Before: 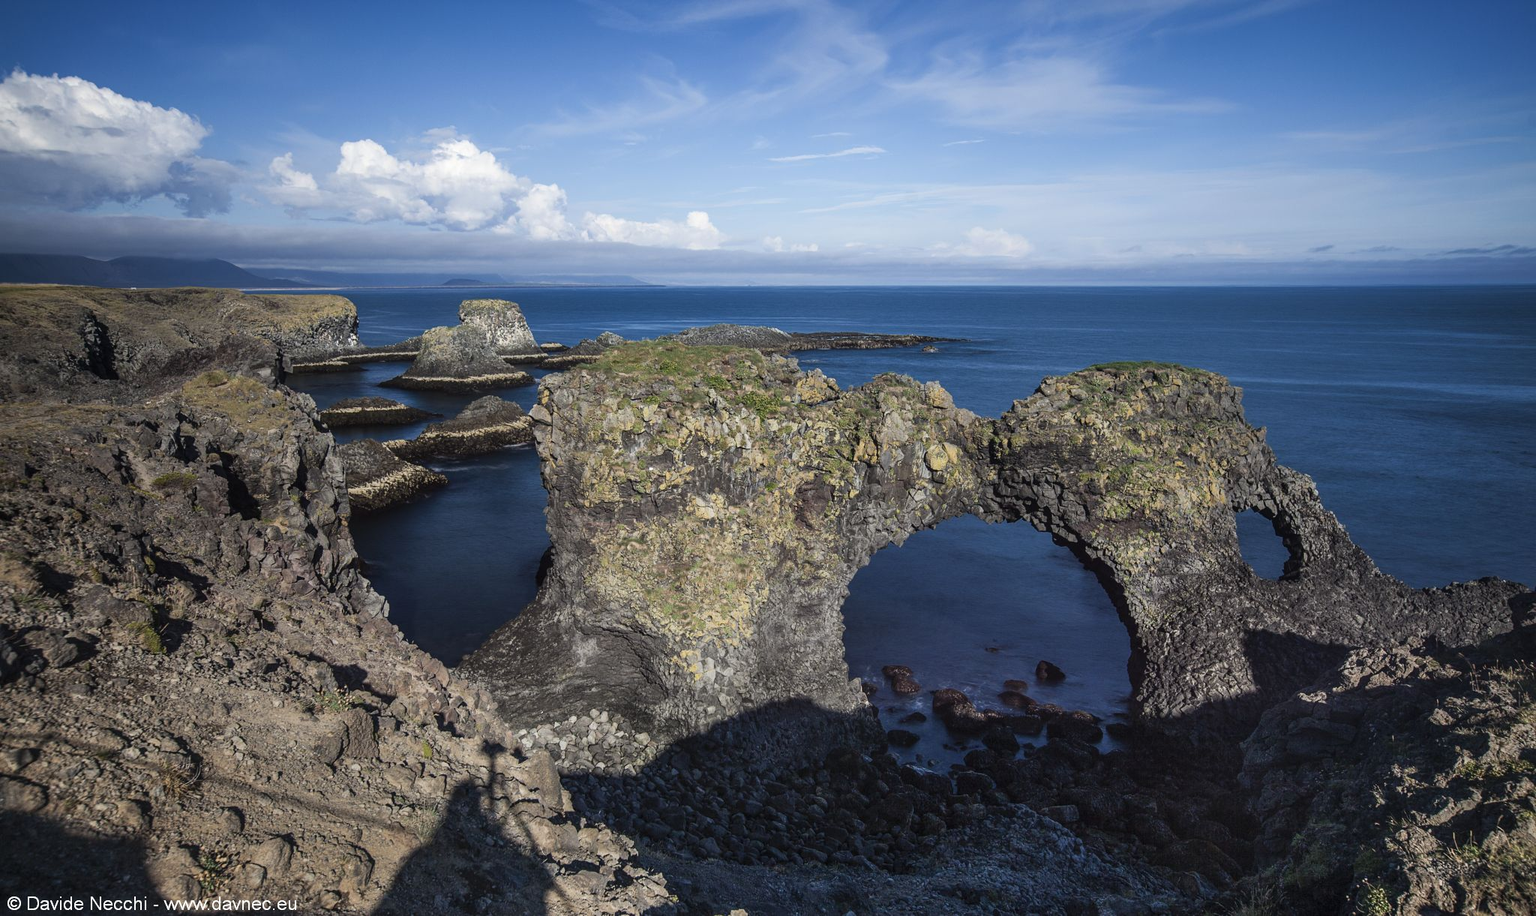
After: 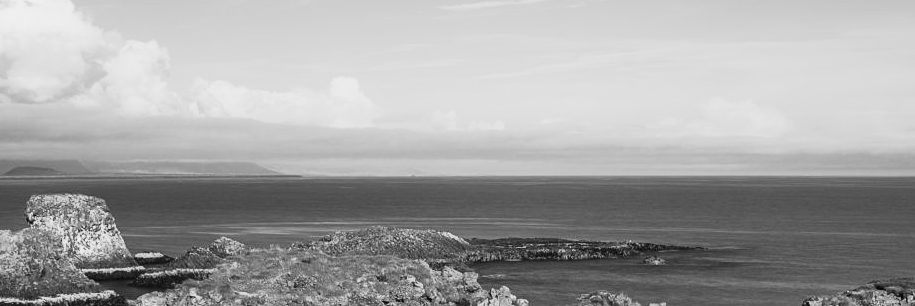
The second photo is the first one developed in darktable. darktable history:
crop: left 28.64%, top 16.832%, right 26.637%, bottom 58.055%
monochrome: a 30.25, b 92.03
base curve: curves: ch0 [(0, 0) (0.005, 0.002) (0.193, 0.295) (0.399, 0.664) (0.75, 0.928) (1, 1)]
